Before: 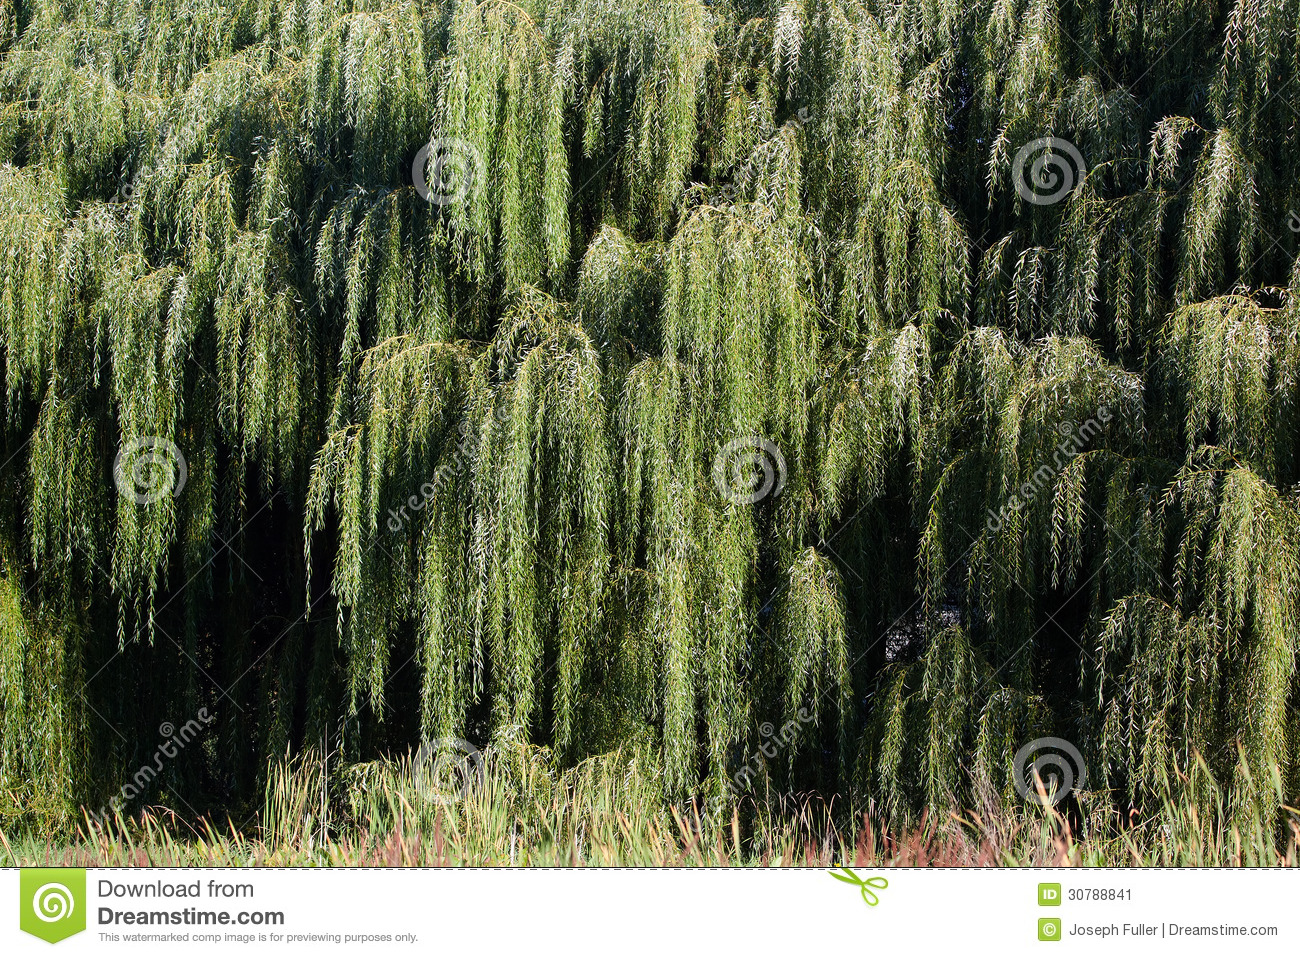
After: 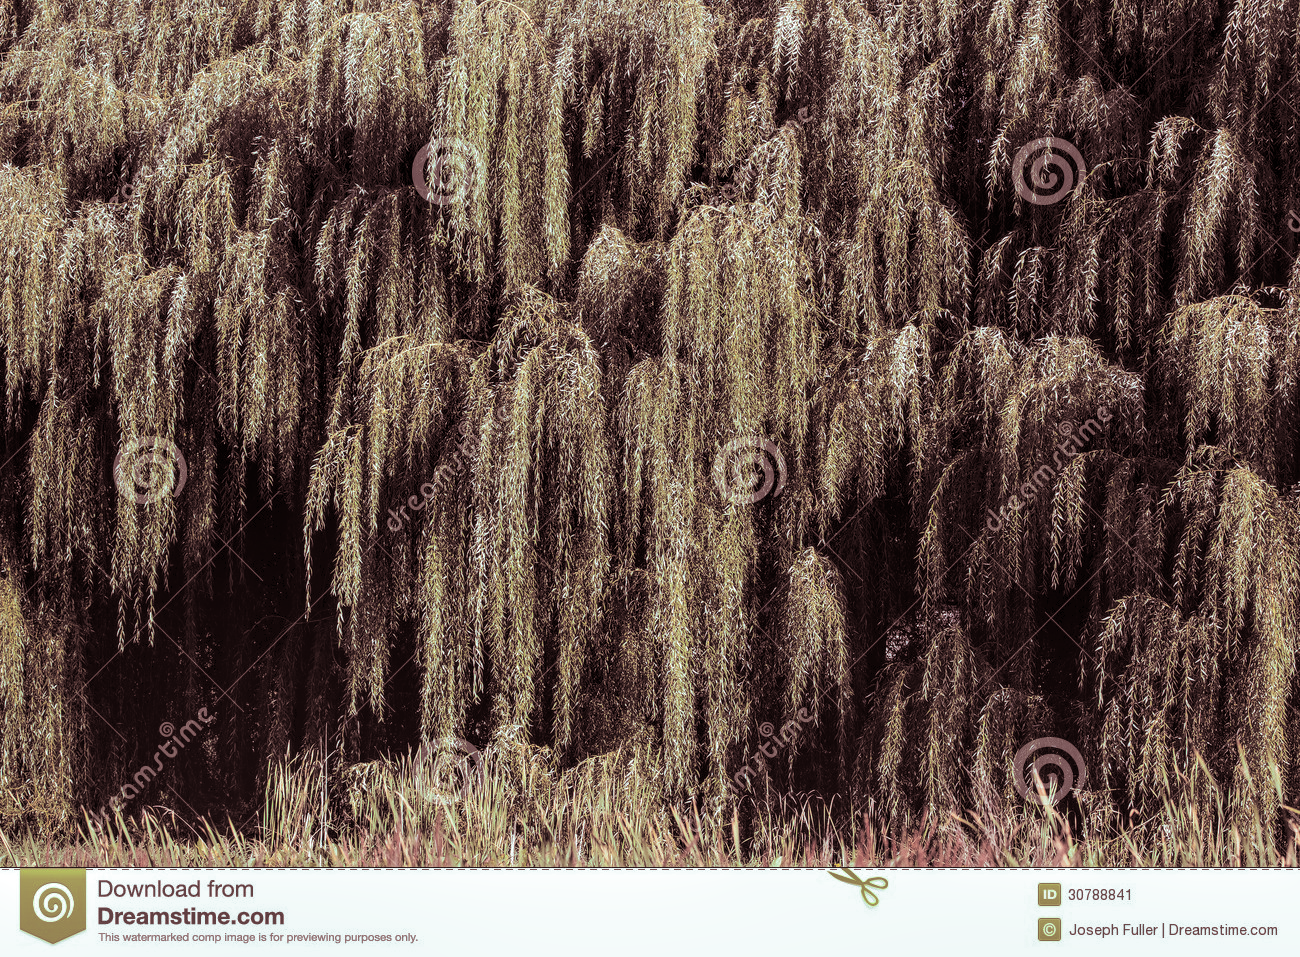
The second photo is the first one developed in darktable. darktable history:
local contrast: detail 130%
tone curve: curves: ch0 [(0, 0) (0.003, 0.027) (0.011, 0.03) (0.025, 0.04) (0.044, 0.063) (0.069, 0.093) (0.1, 0.125) (0.136, 0.153) (0.177, 0.191) (0.224, 0.232) (0.277, 0.279) (0.335, 0.333) (0.399, 0.39) (0.468, 0.457) (0.543, 0.535) (0.623, 0.611) (0.709, 0.683) (0.801, 0.758) (0.898, 0.853) (1, 1)], preserve colors none
split-toning: shadows › saturation 0.3, highlights › hue 180°, highlights › saturation 0.3, compress 0%
